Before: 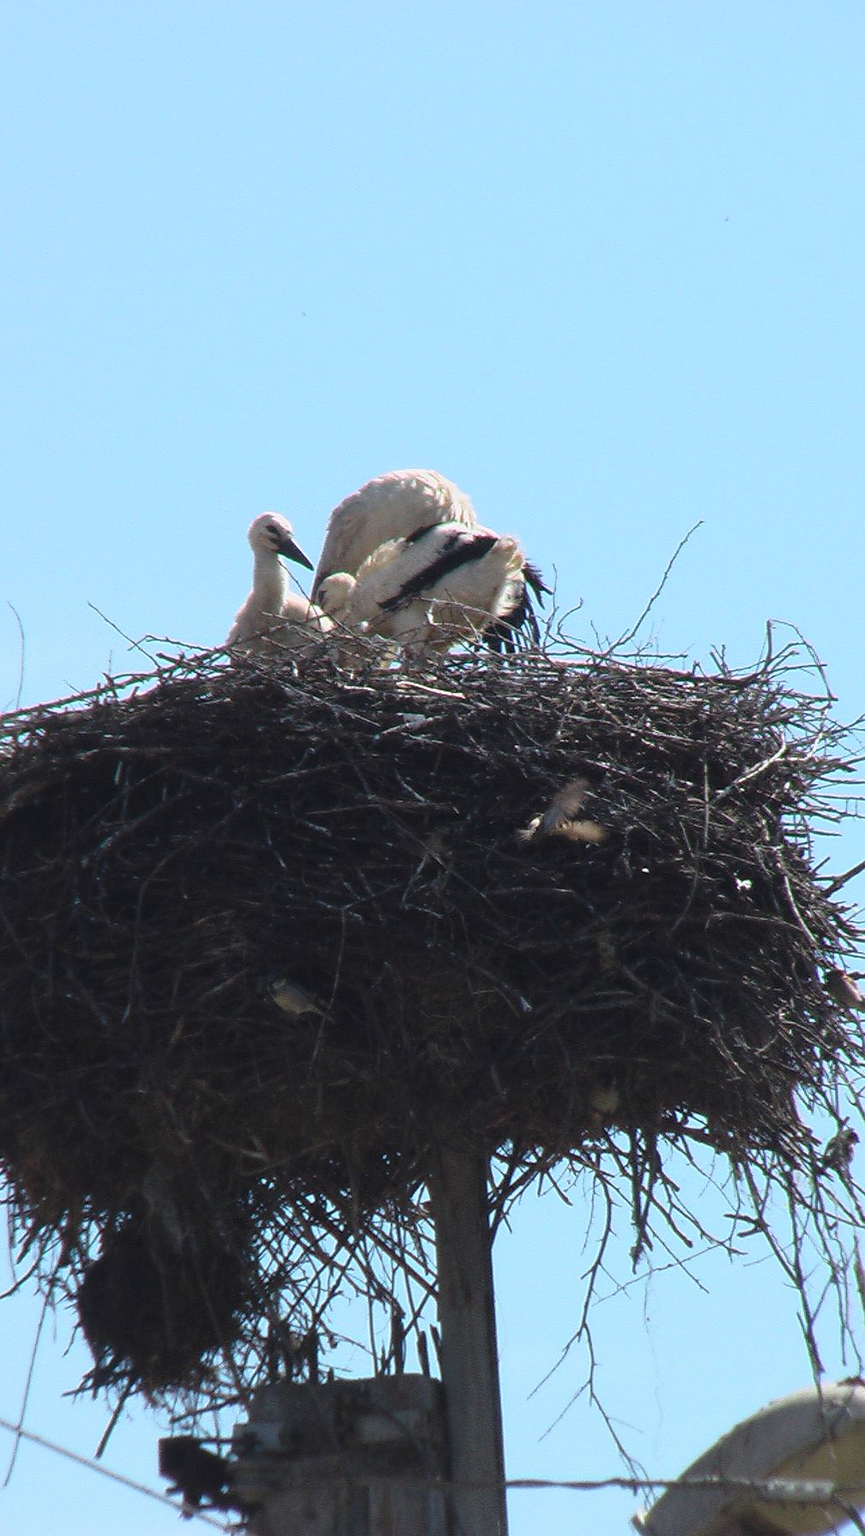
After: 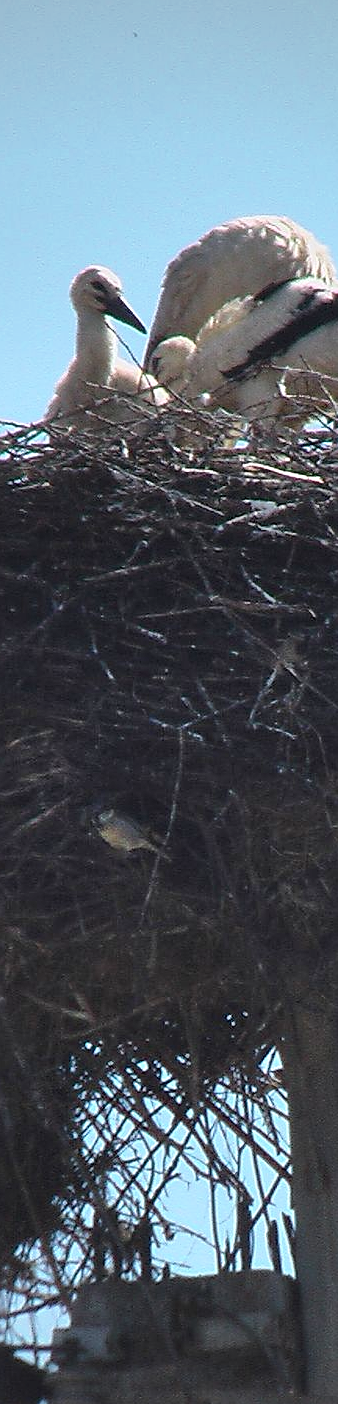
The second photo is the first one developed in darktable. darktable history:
sharpen: on, module defaults
vignetting: fall-off radius 60.92%
shadows and highlights: highlights color adjustment 0%, soften with gaussian
crop and rotate: left 21.77%, top 18.528%, right 44.676%, bottom 2.997%
